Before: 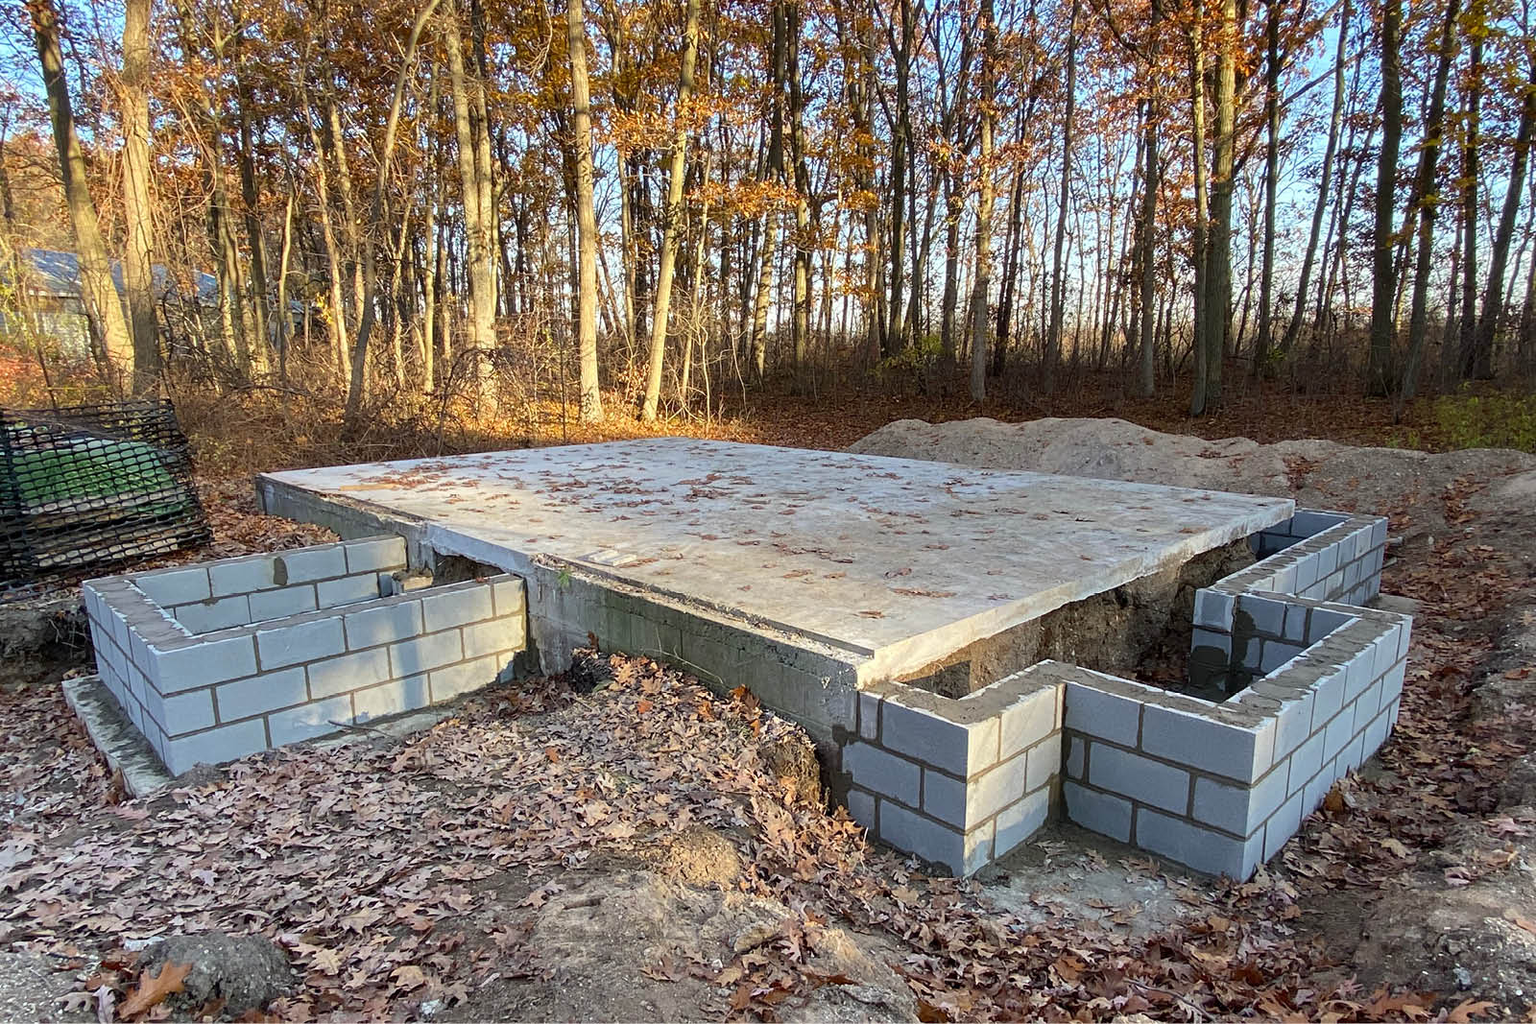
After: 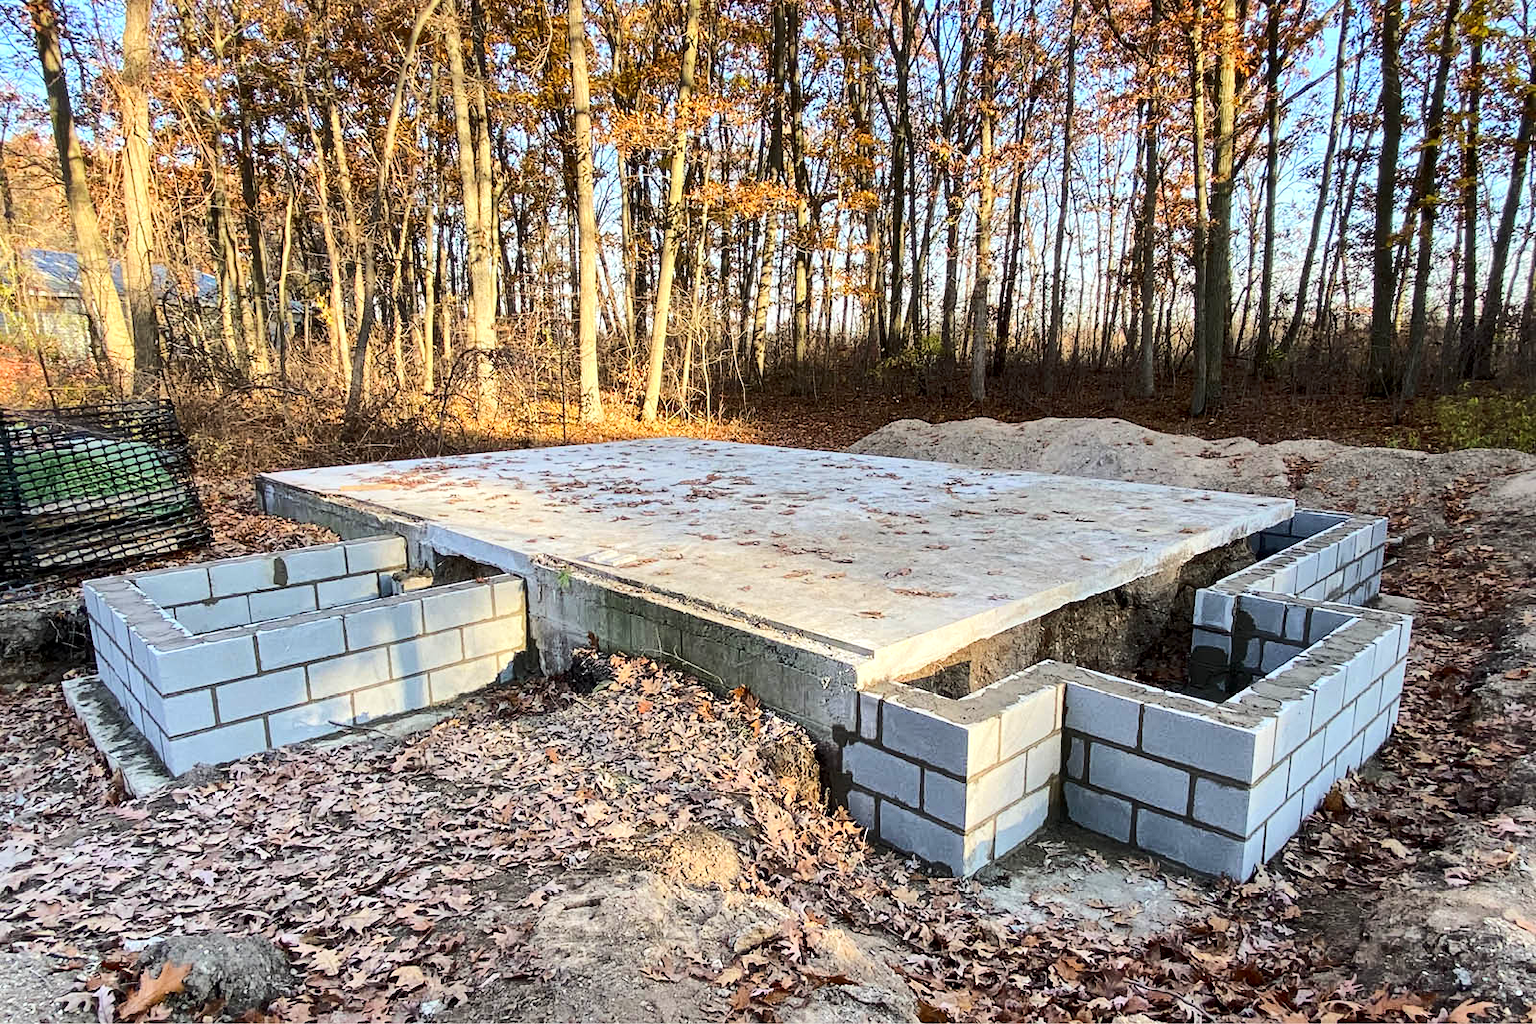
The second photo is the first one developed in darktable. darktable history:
rgb curve: curves: ch0 [(0, 0) (0.284, 0.292) (0.505, 0.644) (1, 1)], compensate middle gray true
local contrast: mode bilateral grid, contrast 20, coarseness 50, detail 159%, midtone range 0.2
